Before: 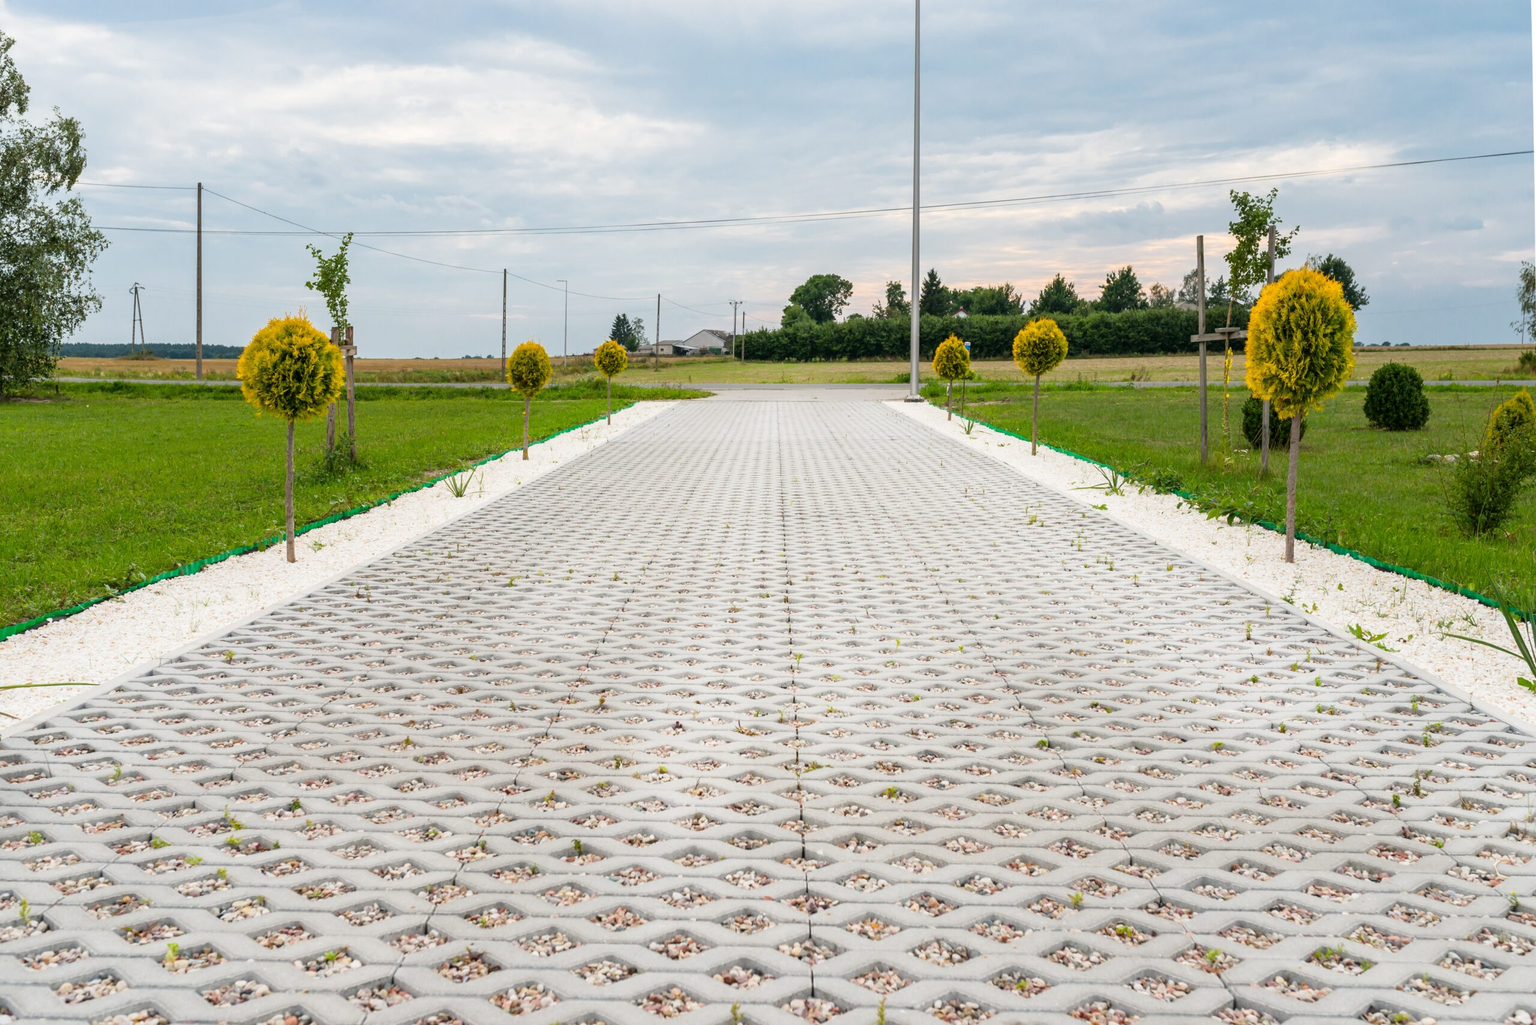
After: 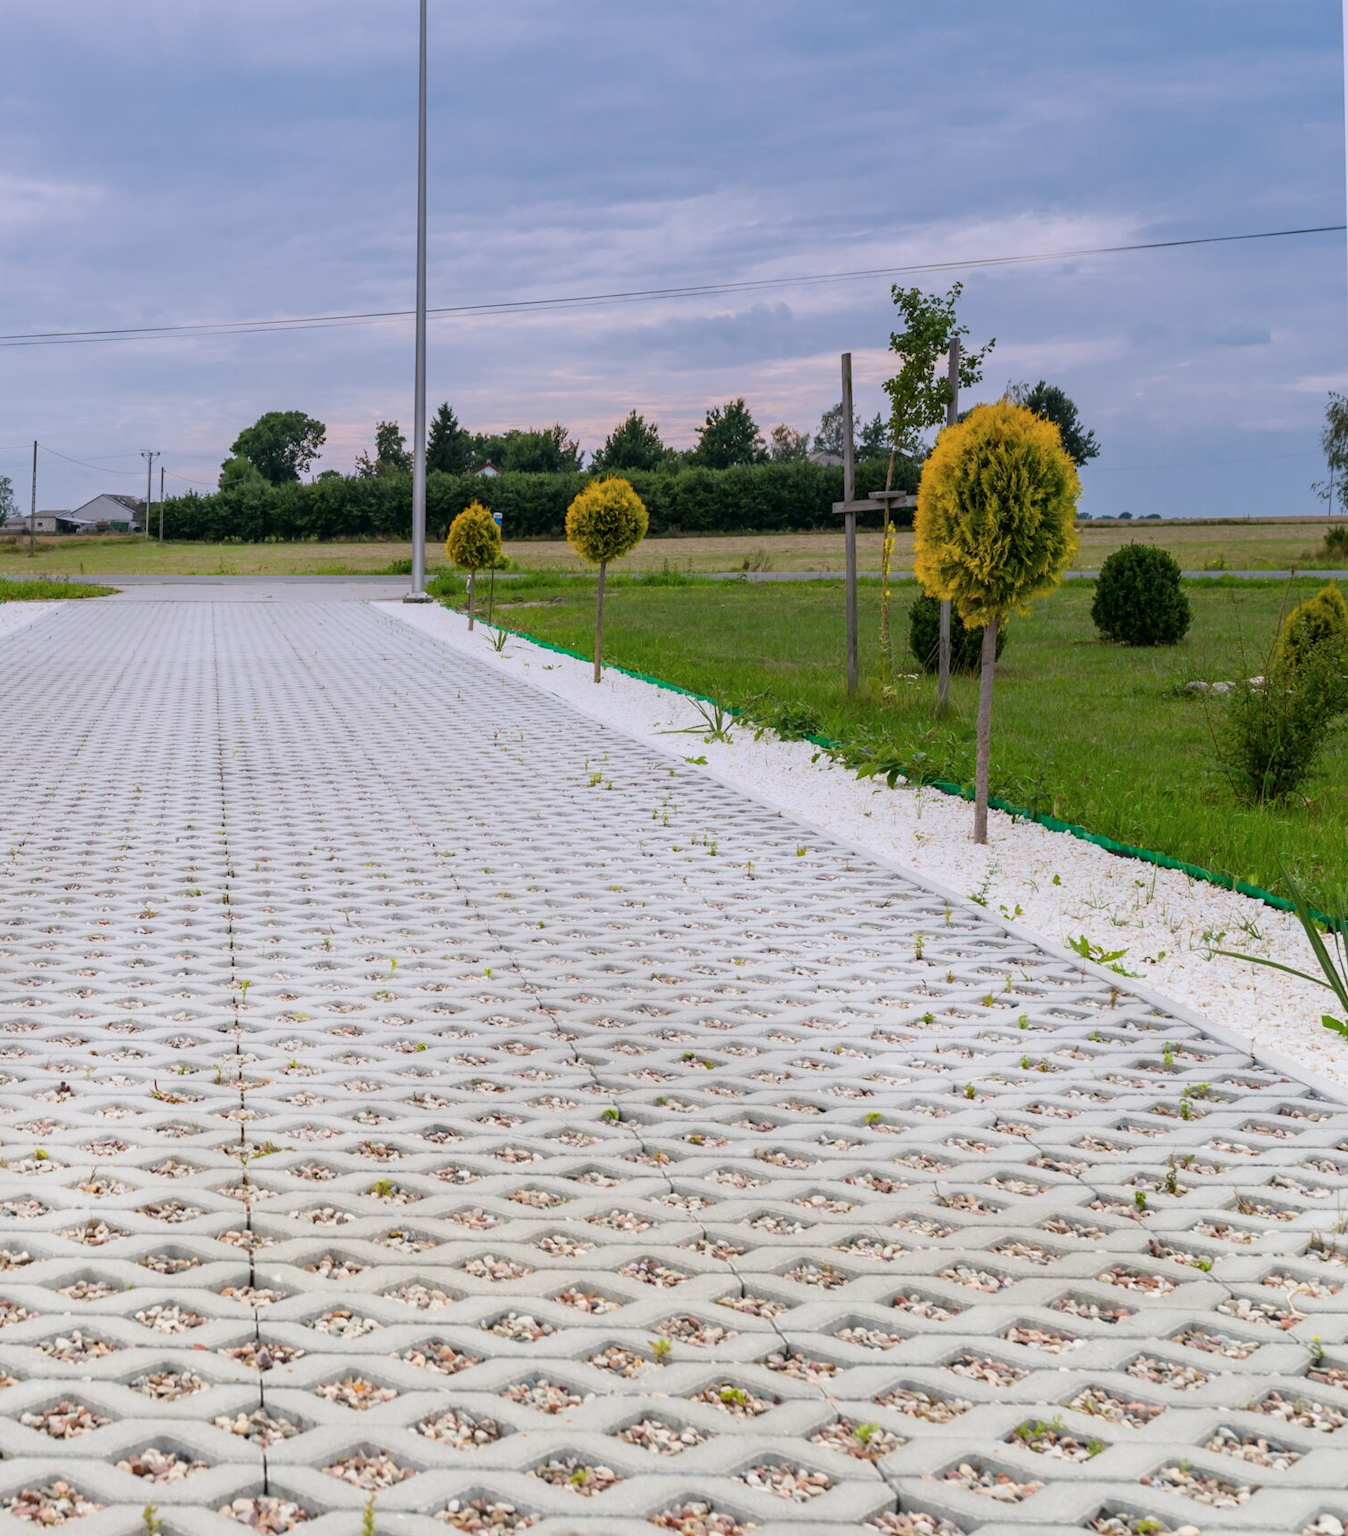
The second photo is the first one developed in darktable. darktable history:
crop: left 41.402%
graduated density: hue 238.83°, saturation 50%
